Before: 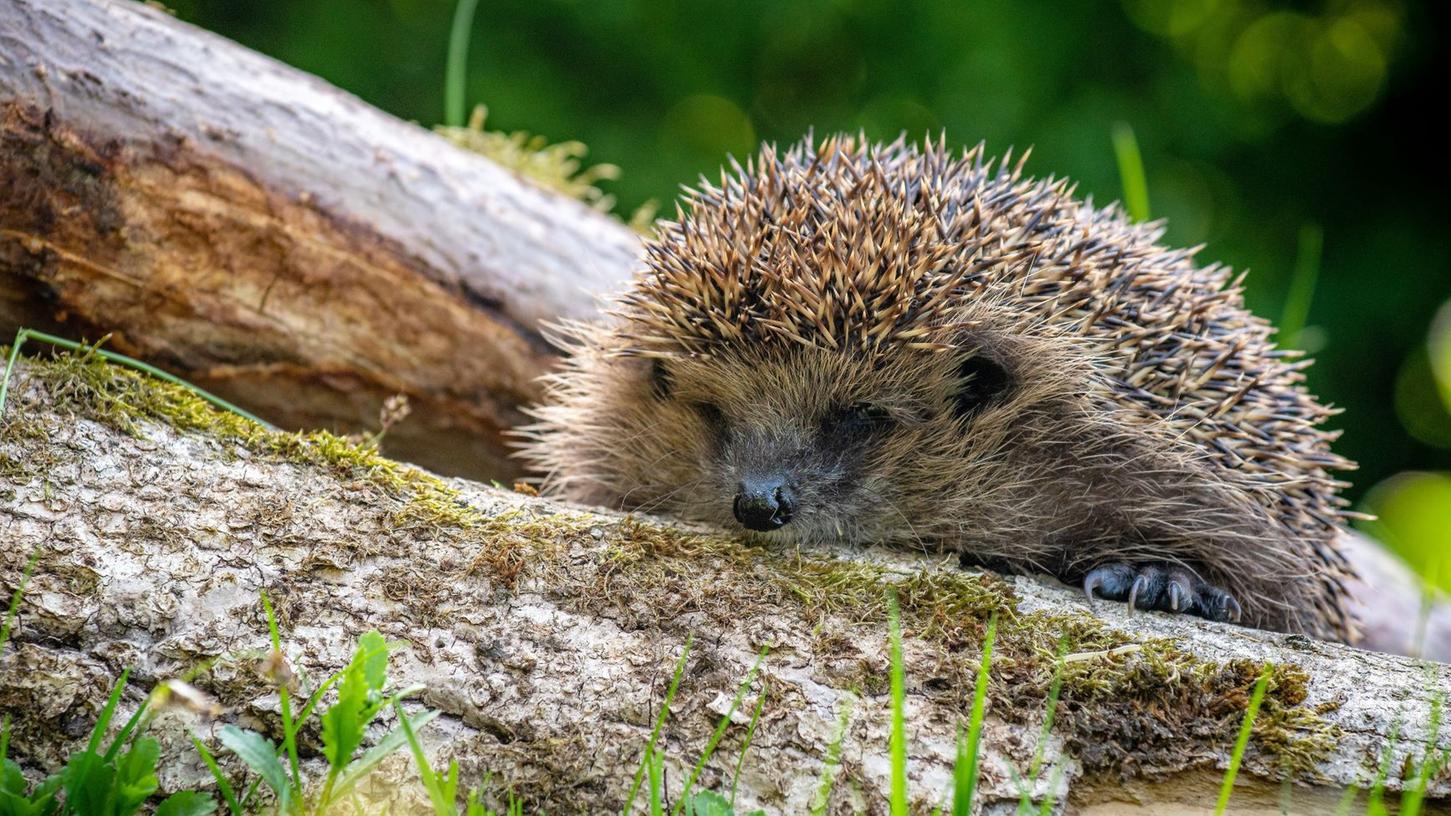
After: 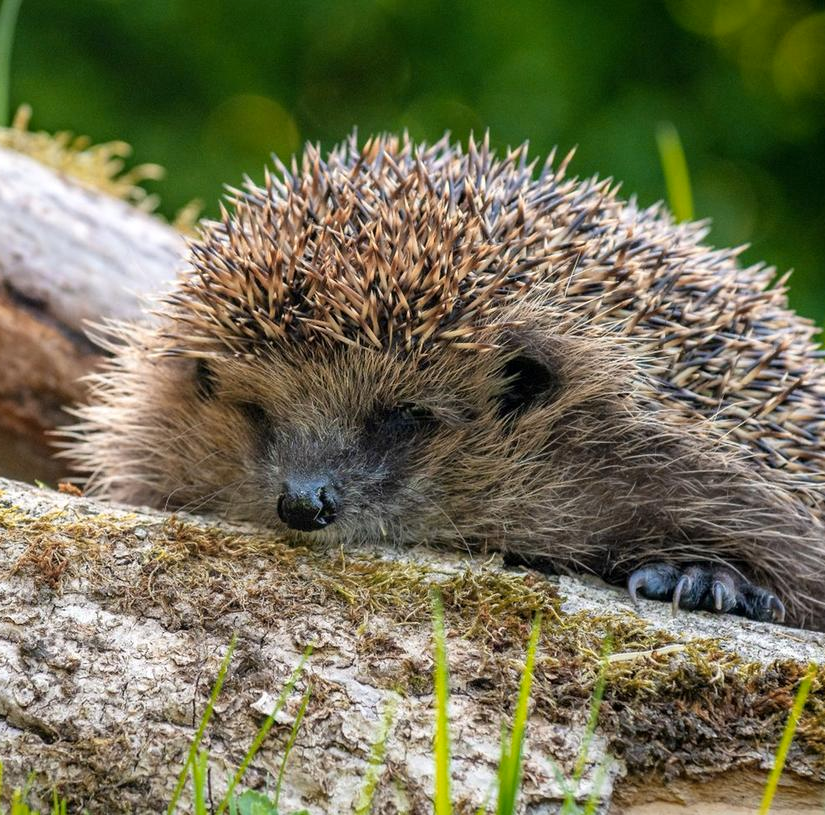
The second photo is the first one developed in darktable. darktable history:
crop: left 31.452%, top 0.02%, right 11.64%
color zones: curves: ch1 [(0, 0.455) (0.063, 0.455) (0.286, 0.495) (0.429, 0.5) (0.571, 0.5) (0.714, 0.5) (0.857, 0.5) (1, 0.455)]; ch2 [(0, 0.532) (0.063, 0.521) (0.233, 0.447) (0.429, 0.489) (0.571, 0.5) (0.714, 0.5) (0.857, 0.5) (1, 0.532)]
local contrast: mode bilateral grid, contrast 99, coarseness 99, detail 108%, midtone range 0.2
